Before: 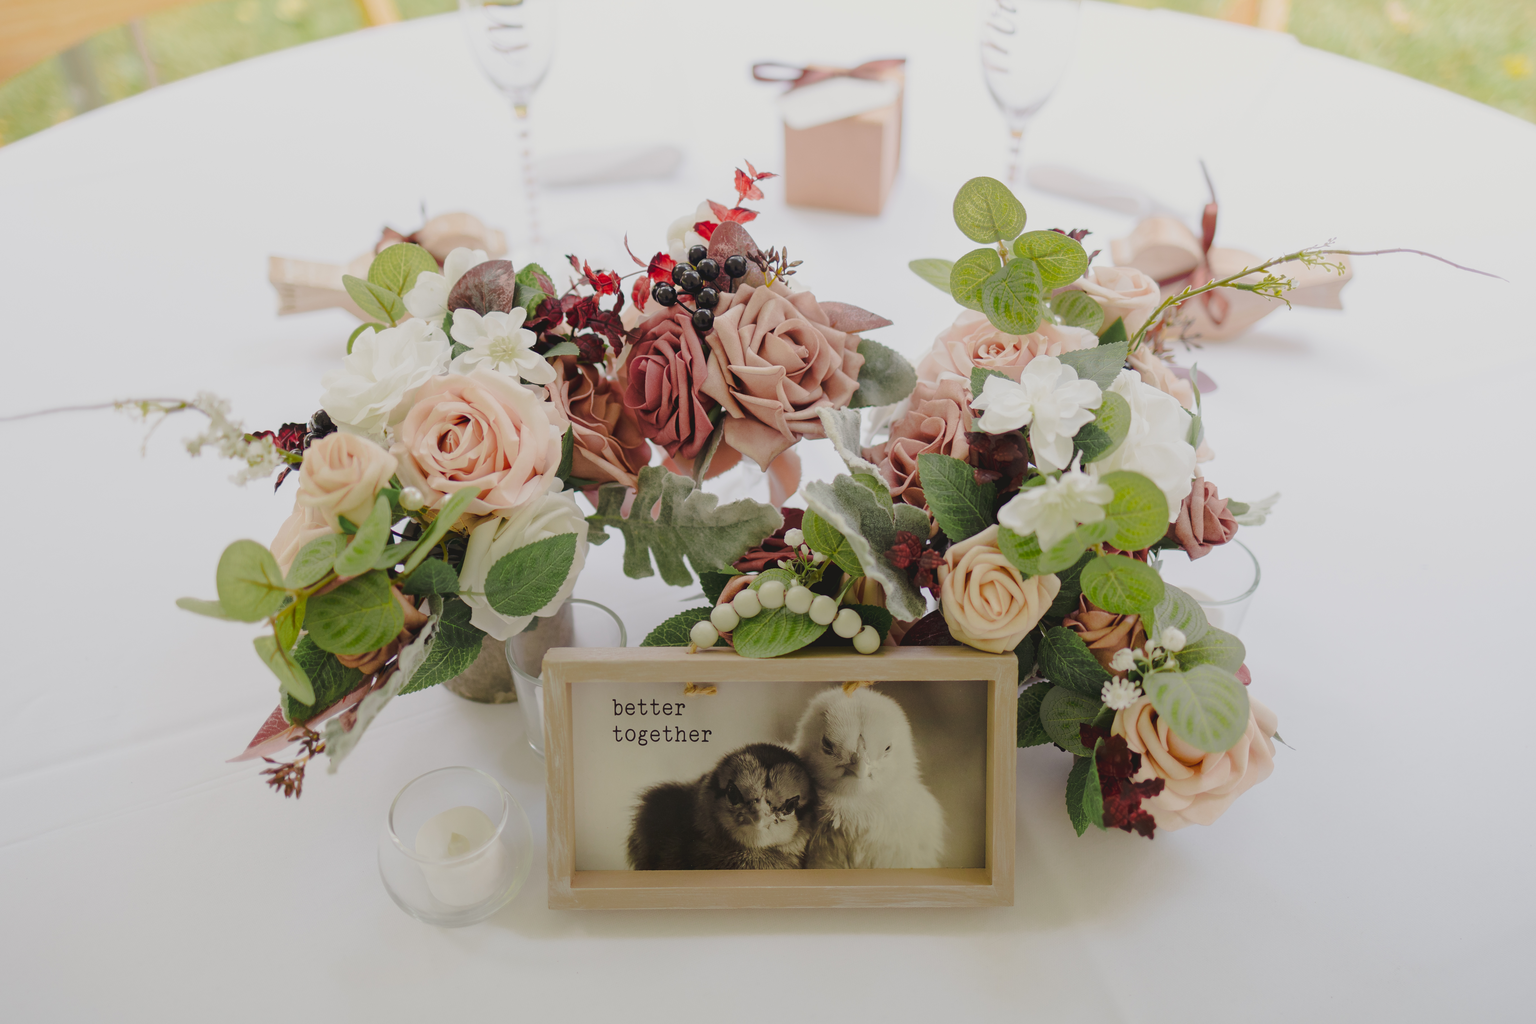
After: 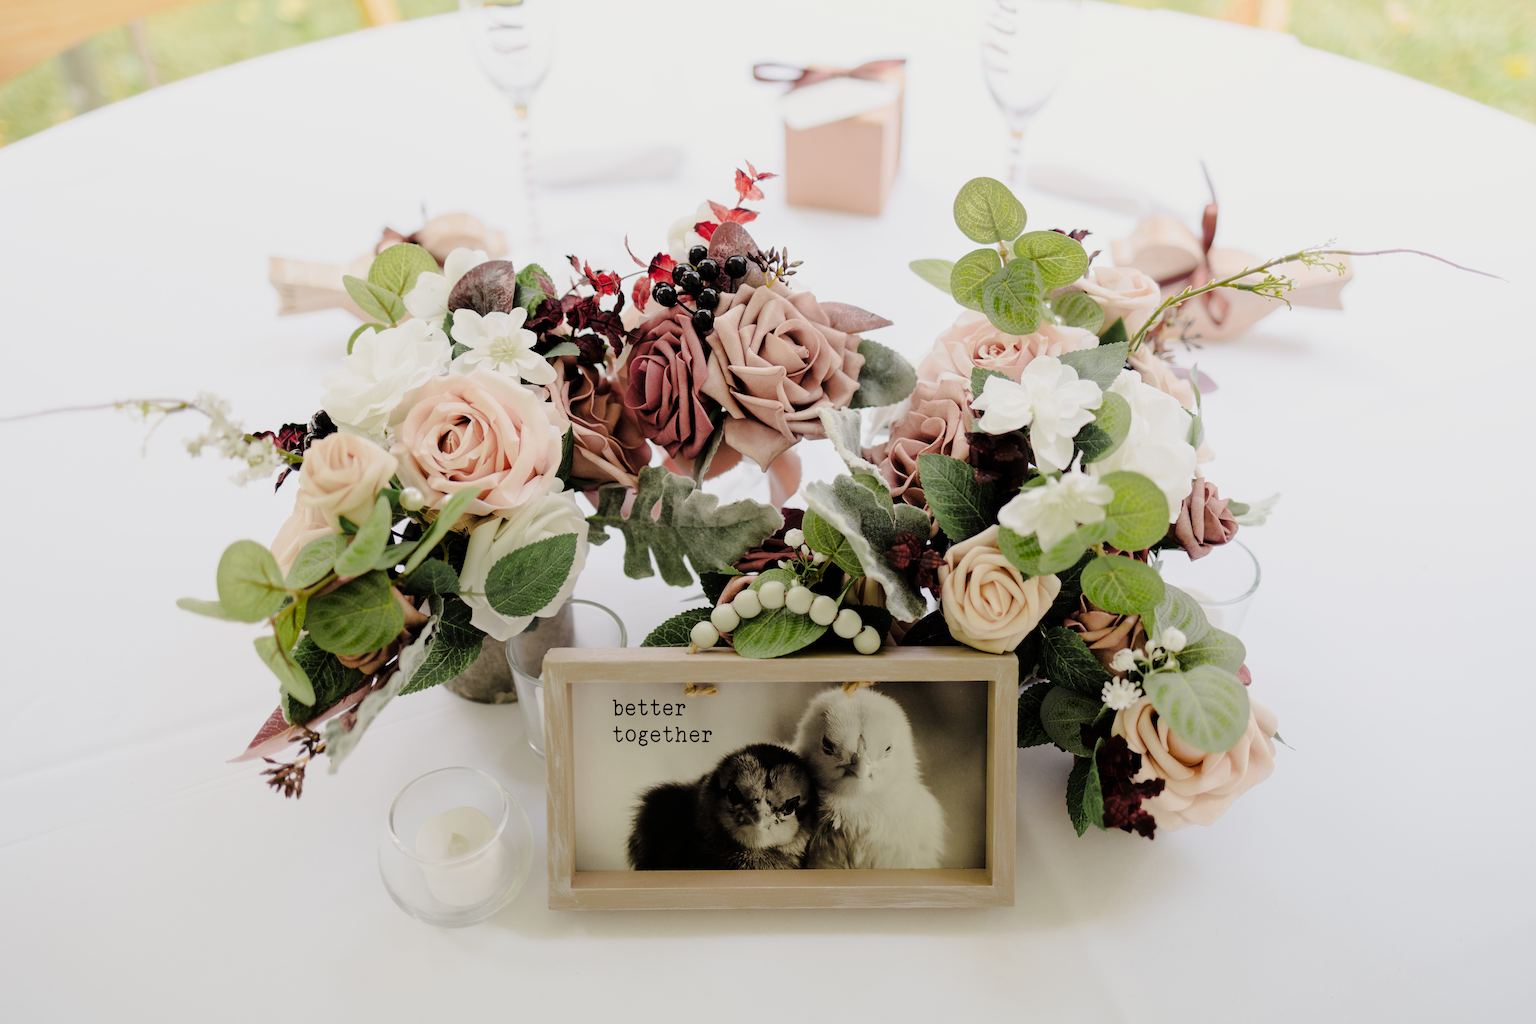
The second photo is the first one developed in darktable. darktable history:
filmic rgb: black relative exposure -5.45 EV, white relative exposure 2.87 EV, dynamic range scaling -37.29%, hardness 3.99, contrast 1.591, highlights saturation mix -0.926%, iterations of high-quality reconstruction 0
